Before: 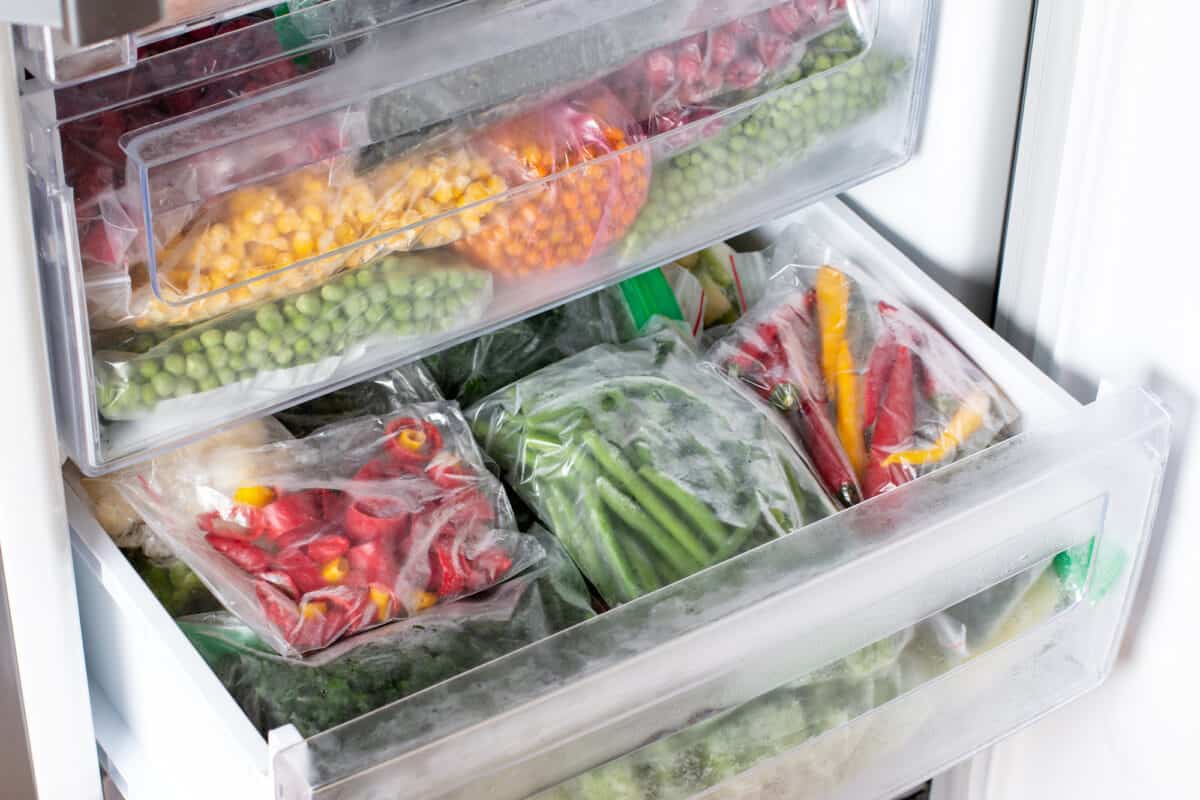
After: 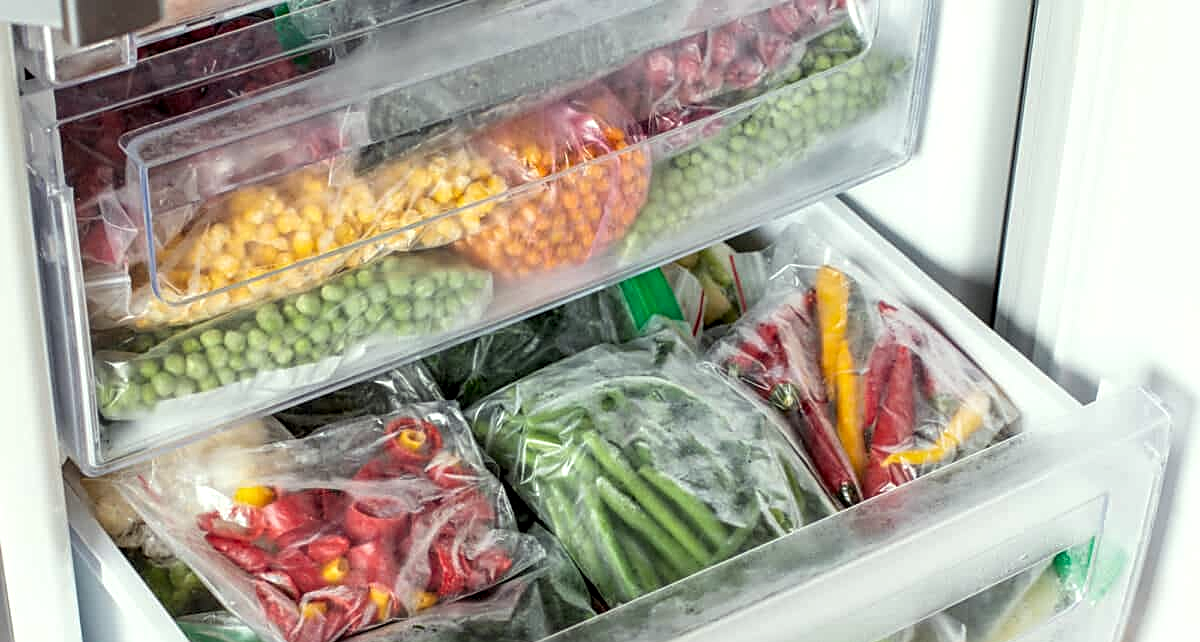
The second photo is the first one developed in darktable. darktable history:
crop: bottom 19.693%
tone equalizer: smoothing diameter 24.94%, edges refinement/feathering 11.47, preserve details guided filter
sharpen: on, module defaults
local contrast: detail 130%
color correction: highlights a* -4.65, highlights b* 5.04, saturation 0.968
